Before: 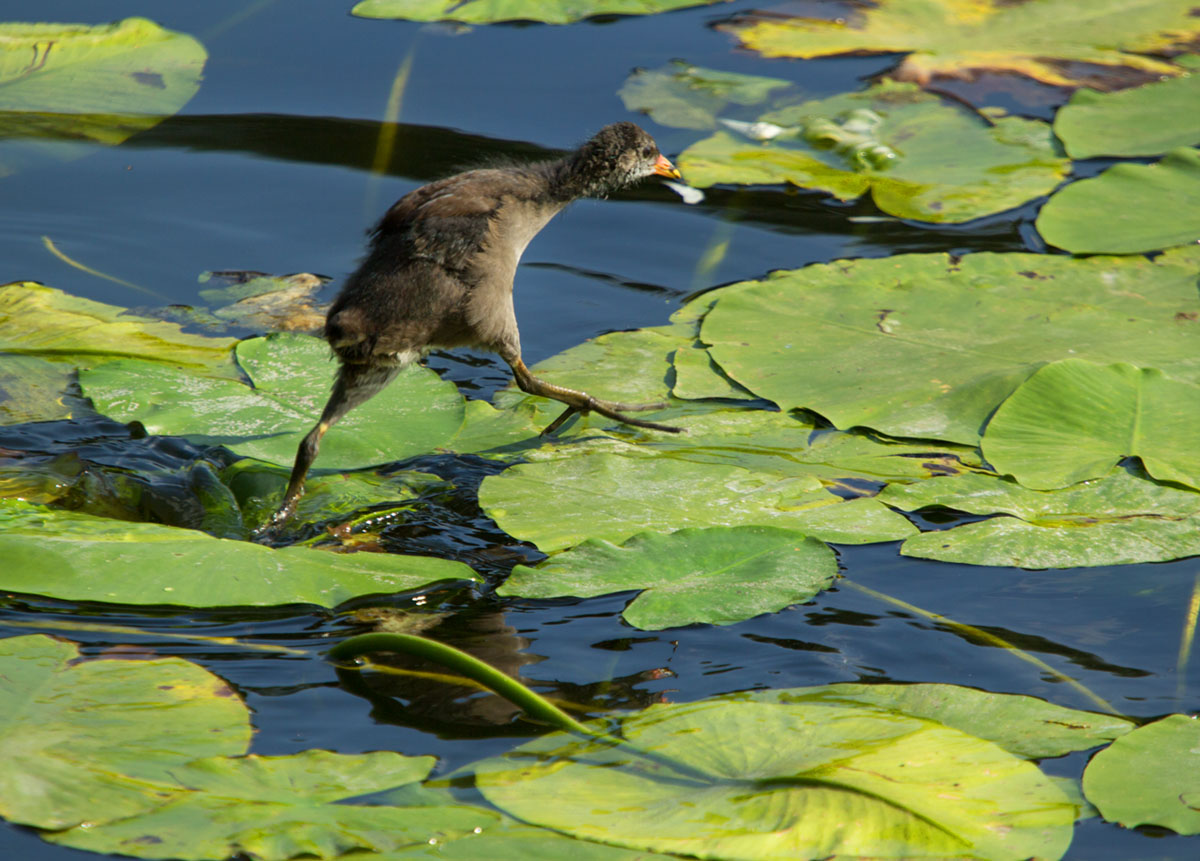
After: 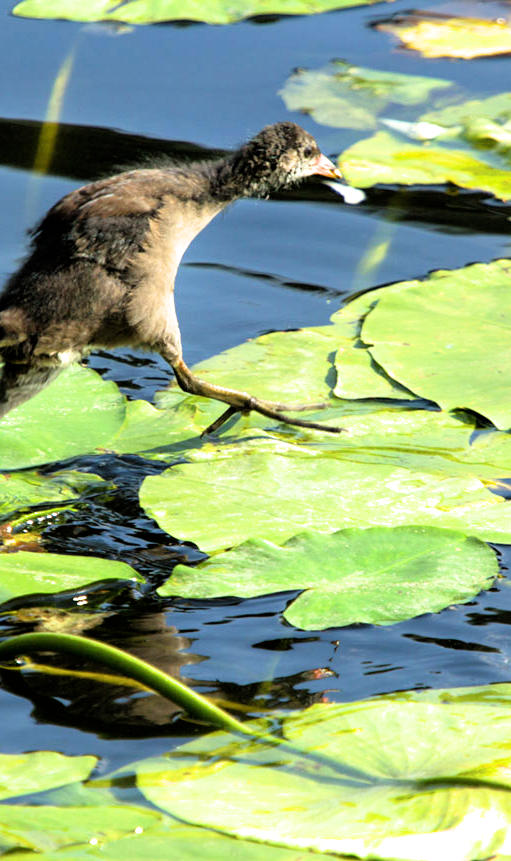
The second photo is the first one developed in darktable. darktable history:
crop: left 28.265%, right 29.081%
filmic rgb: black relative exposure -4.91 EV, white relative exposure 2.84 EV, hardness 3.7
exposure: black level correction 0, exposure 1.2 EV, compensate highlight preservation false
